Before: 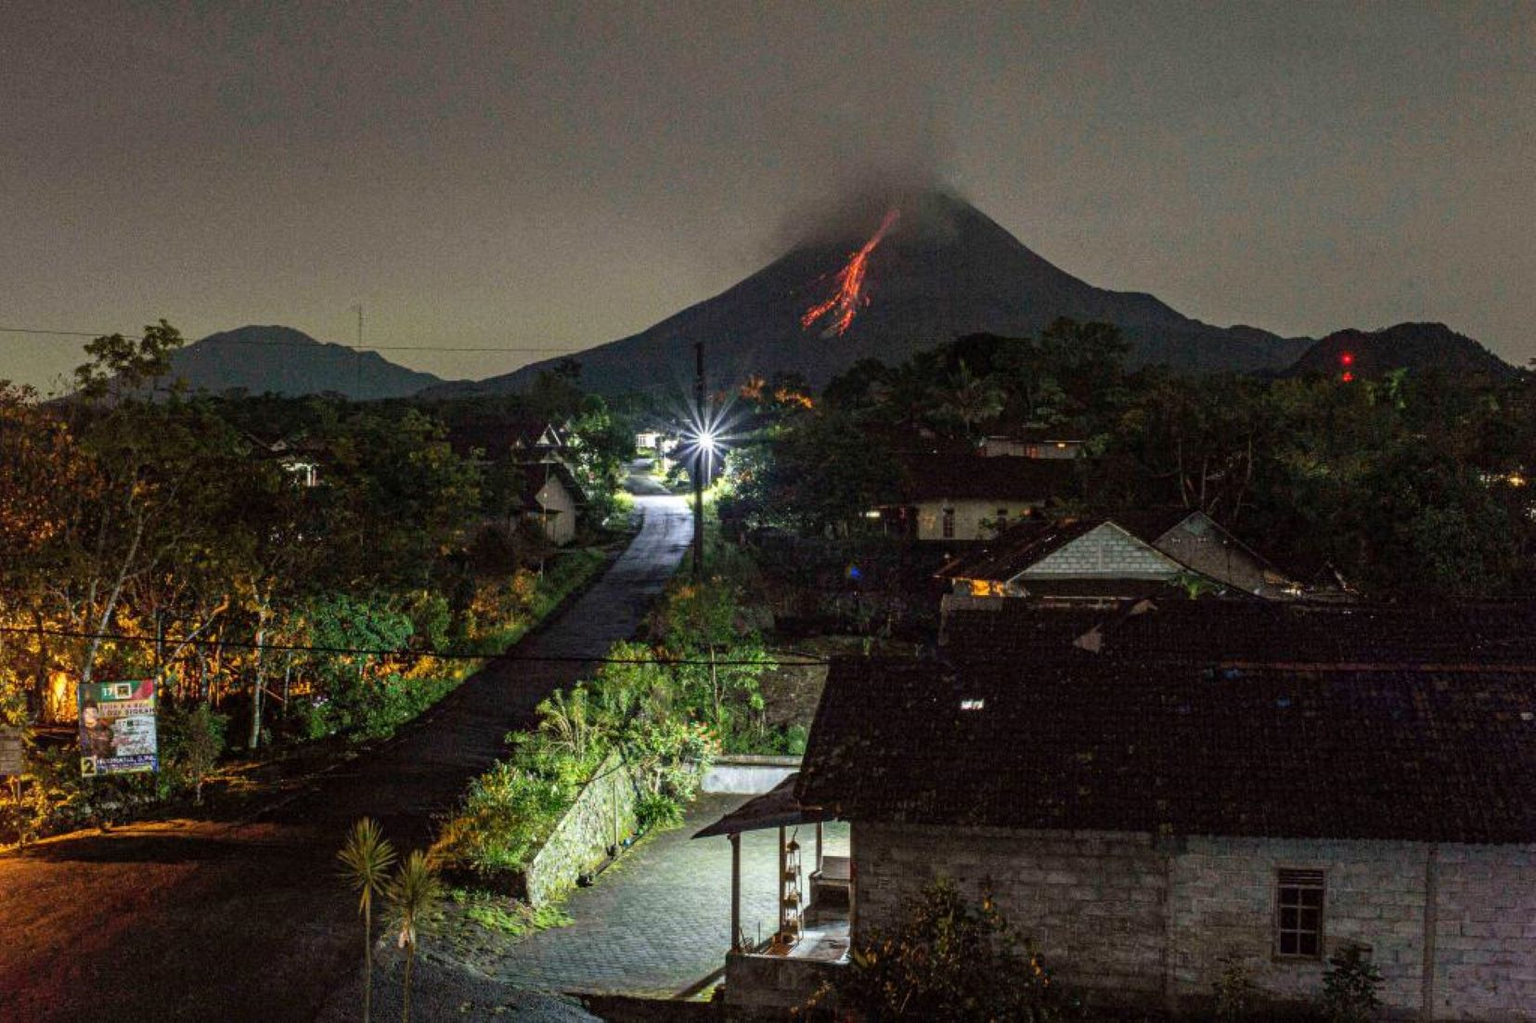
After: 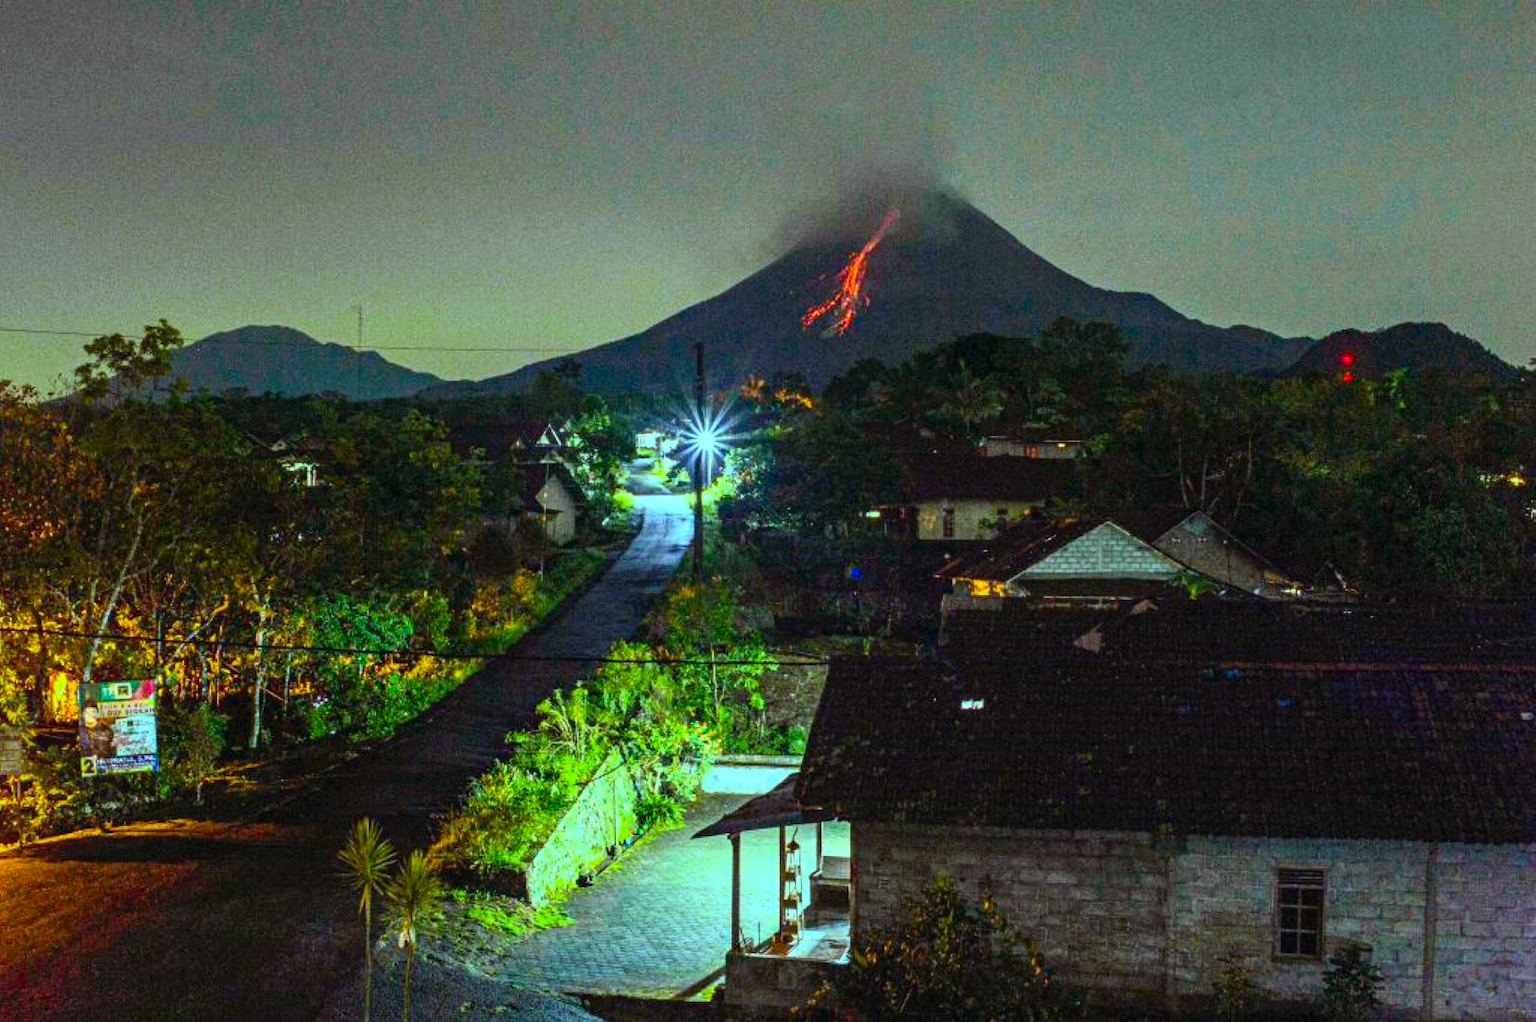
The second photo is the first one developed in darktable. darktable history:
color balance: mode lift, gamma, gain (sRGB), lift [0.997, 0.979, 1.021, 1.011], gamma [1, 1.084, 0.916, 0.998], gain [1, 0.87, 1.13, 1.101], contrast 4.55%, contrast fulcrum 38.24%, output saturation 104.09%
contrast brightness saturation: contrast 0.2, brightness 0.16, saturation 0.22
color balance rgb: linear chroma grading › global chroma 15%, perceptual saturation grading › global saturation 30%
